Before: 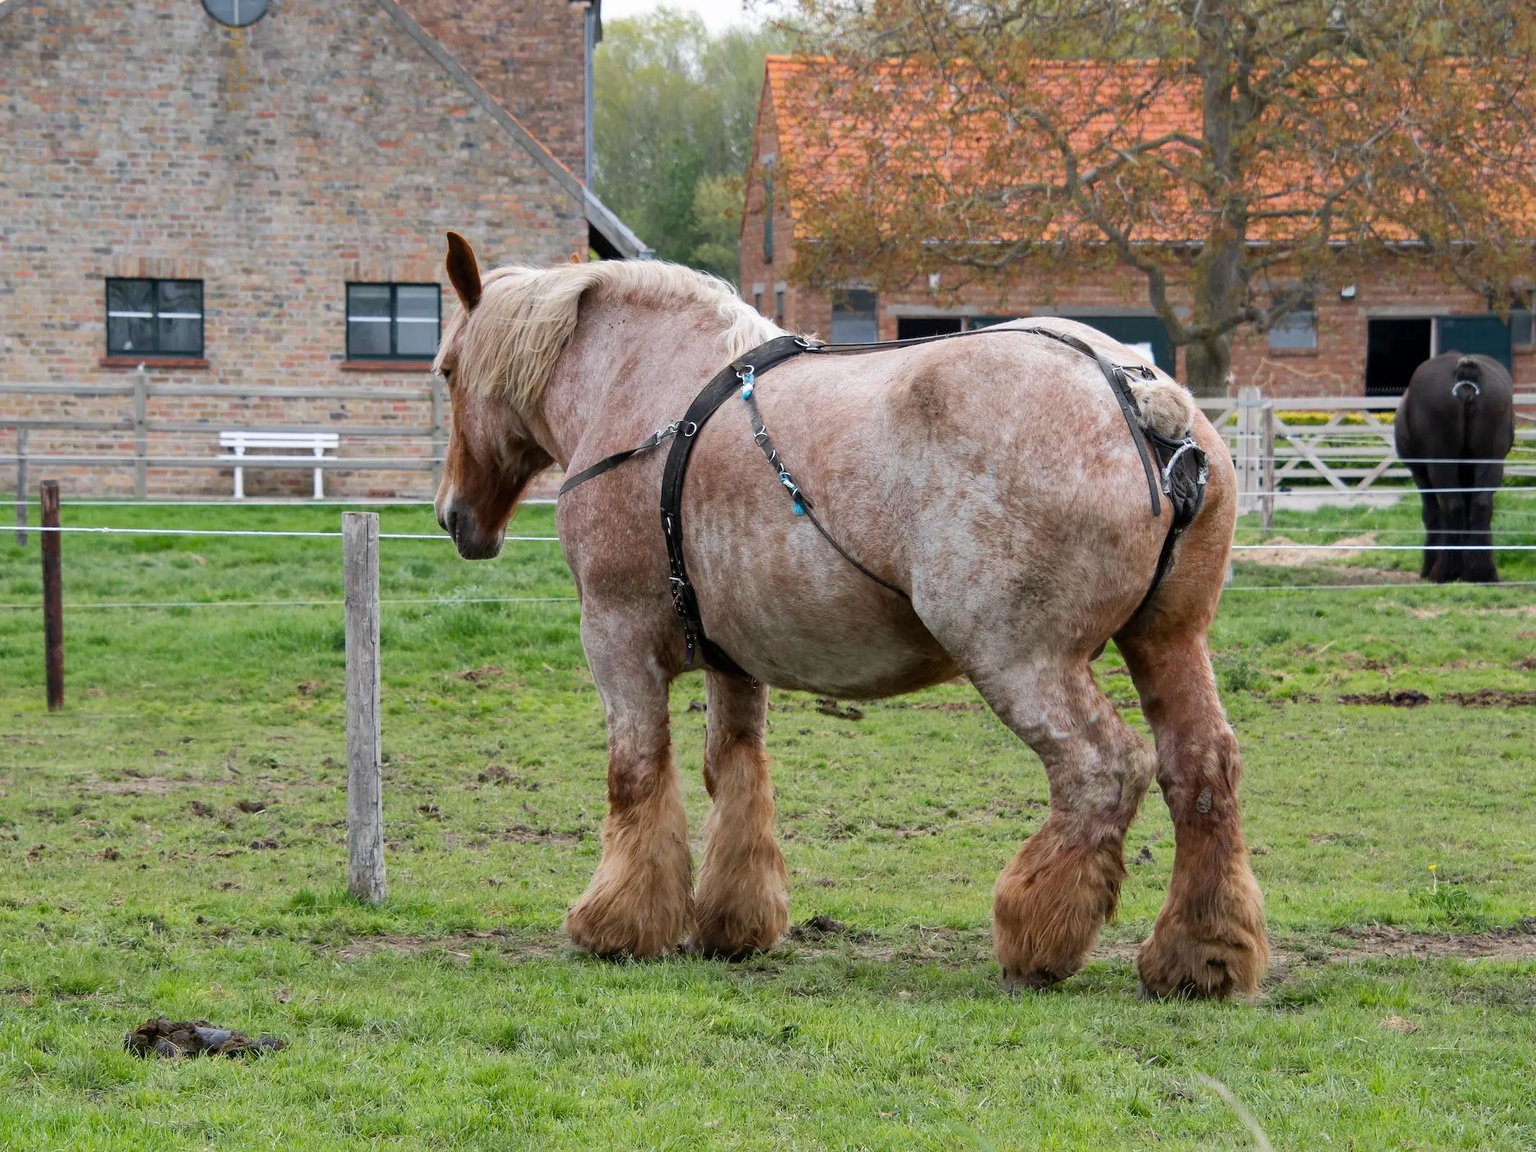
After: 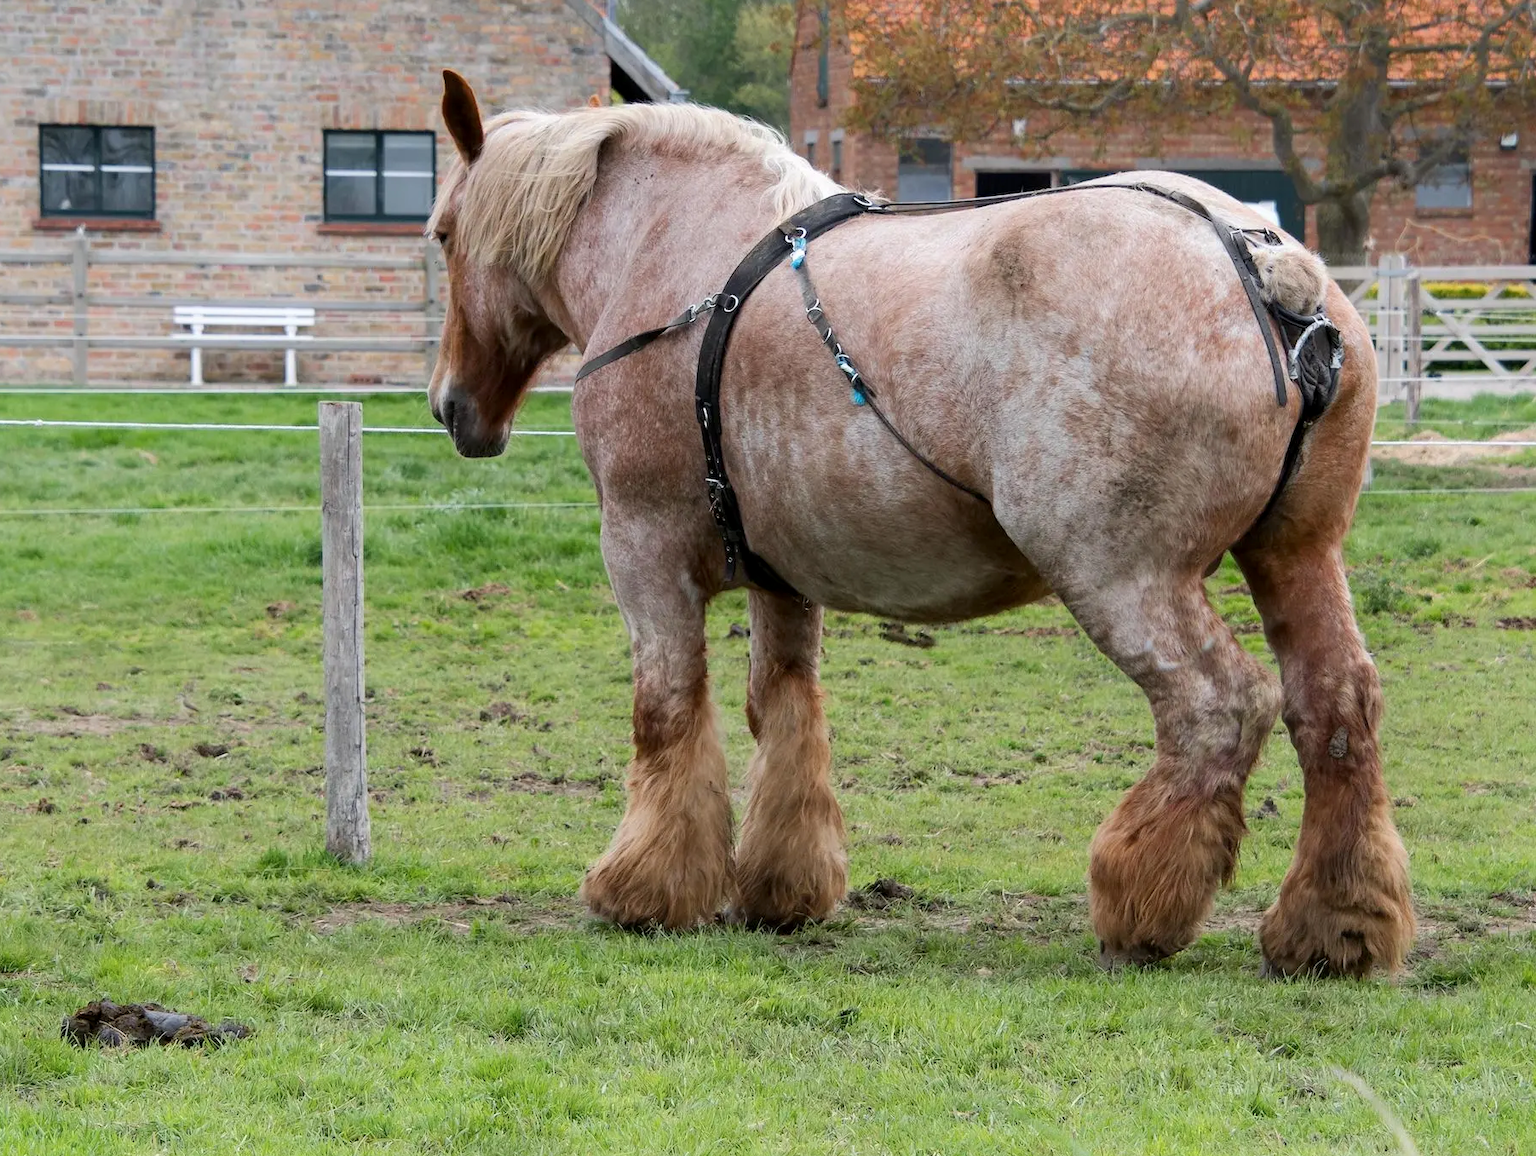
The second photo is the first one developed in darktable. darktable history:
contrast equalizer: octaves 7, y [[0.518, 0.517, 0.501, 0.5, 0.5, 0.5], [0.5 ×6], [0.5 ×6], [0 ×6], [0 ×6]]
crop and rotate: left 4.777%, top 15.088%, right 10.679%
shadows and highlights: shadows -89.34, highlights 91.32, soften with gaussian
